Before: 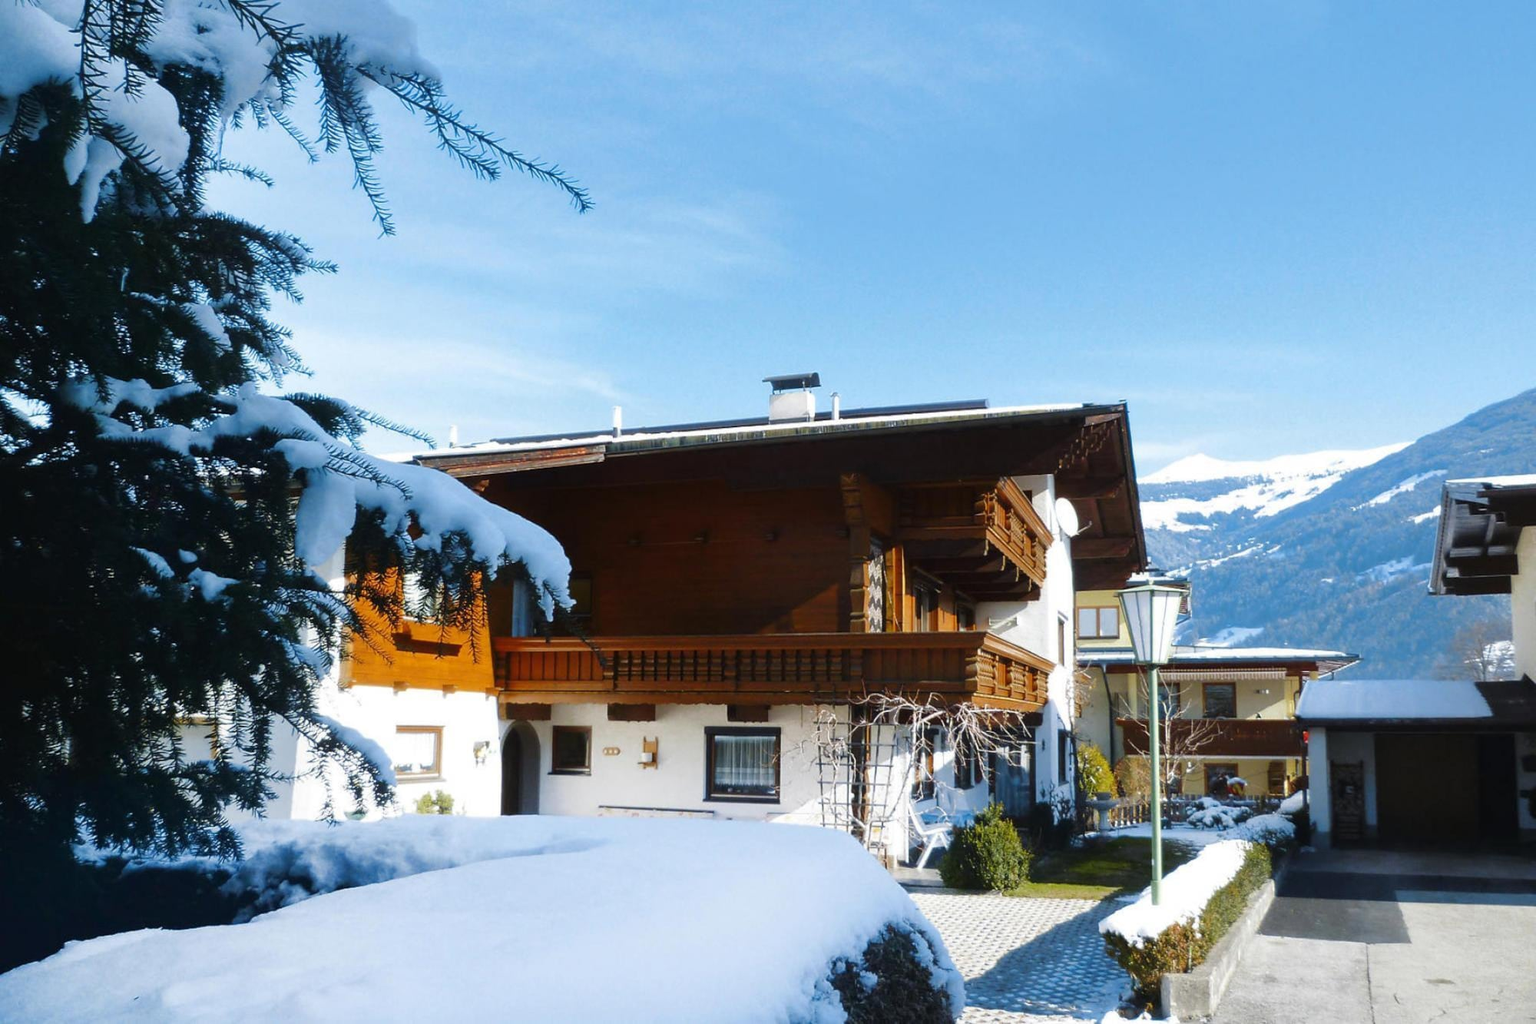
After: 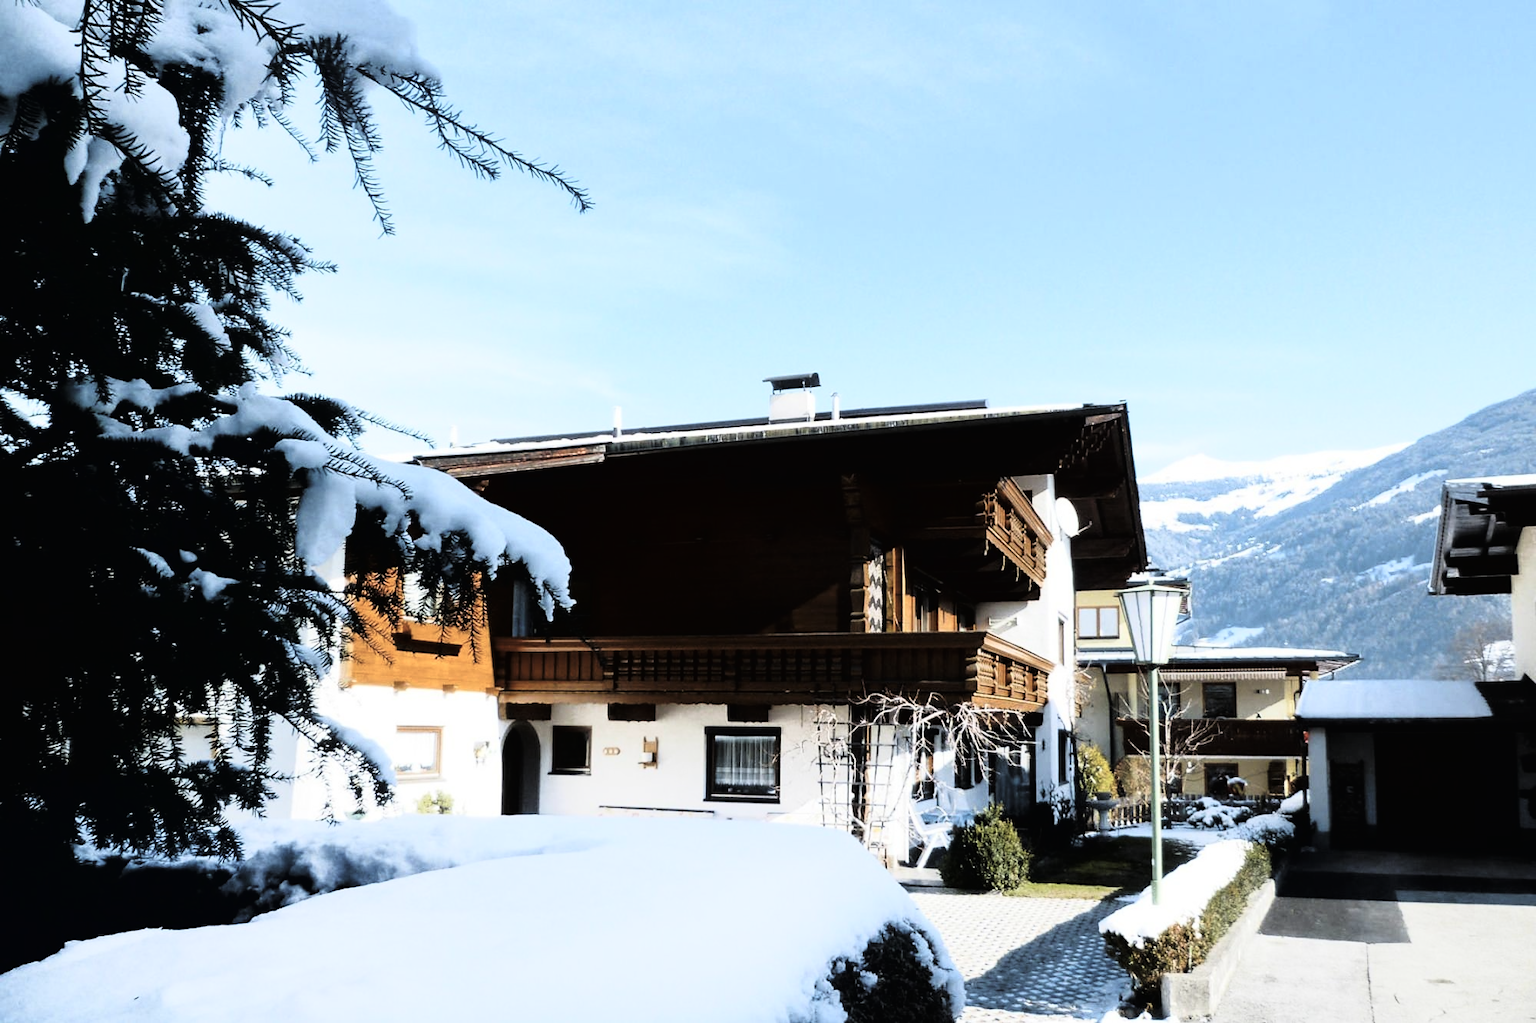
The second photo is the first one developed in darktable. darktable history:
contrast brightness saturation: contrast 0.1, saturation -0.36
tone curve: curves: ch0 [(0.016, 0.011) (0.094, 0.016) (0.469, 0.508) (0.721, 0.862) (1, 1)], color space Lab, linked channels, preserve colors none
